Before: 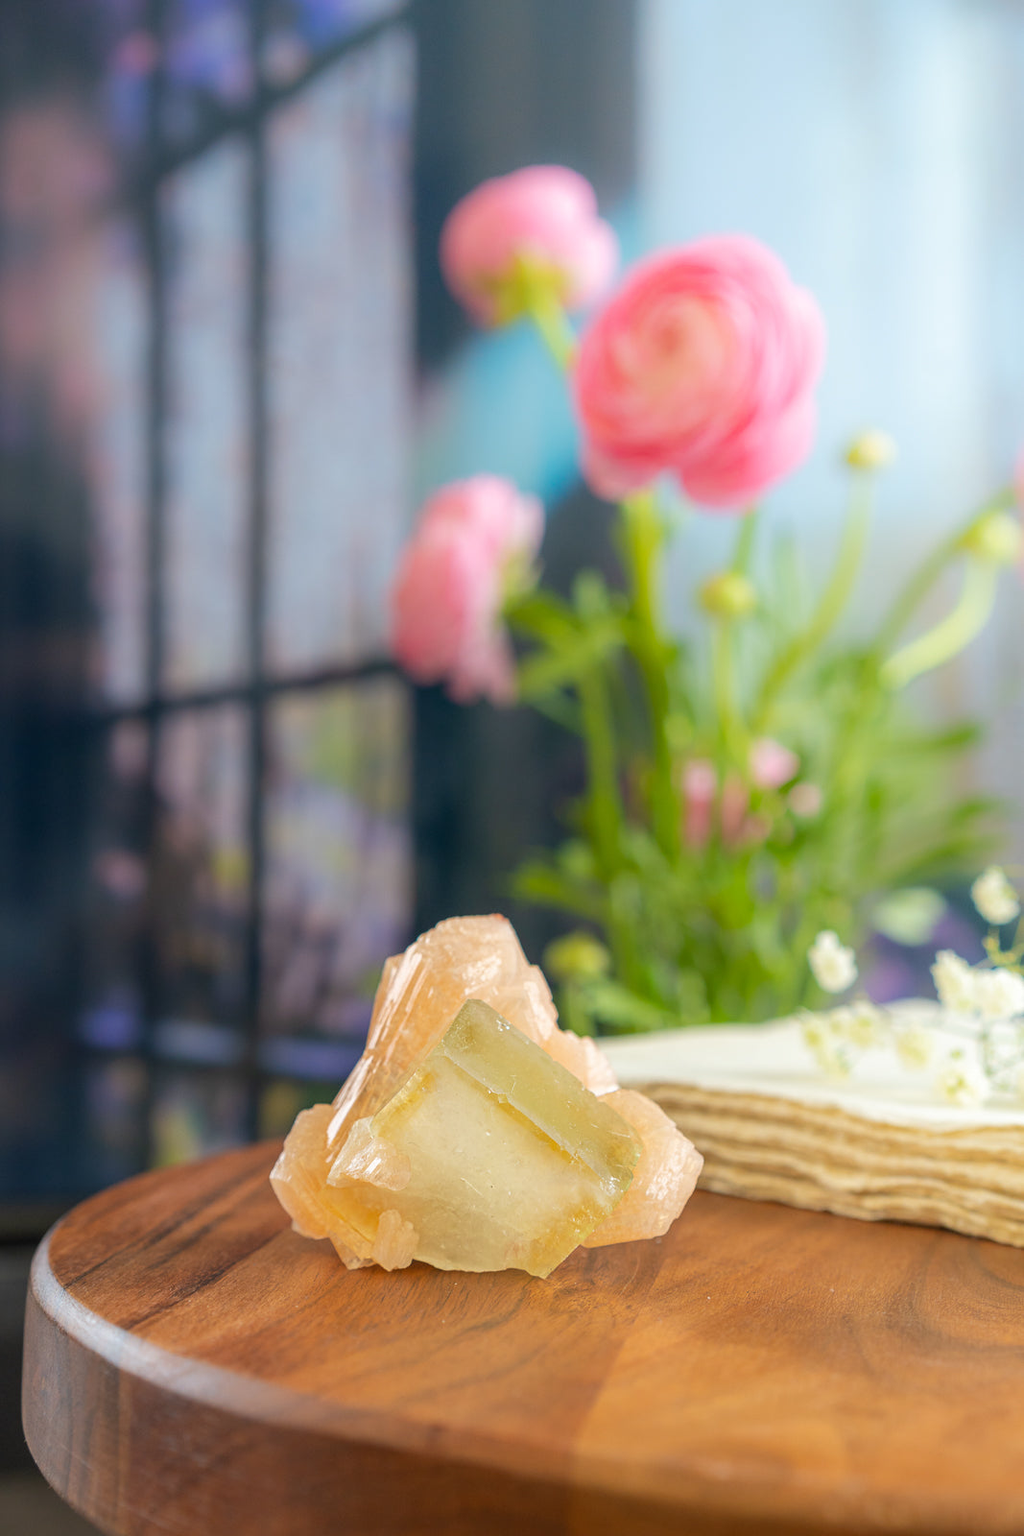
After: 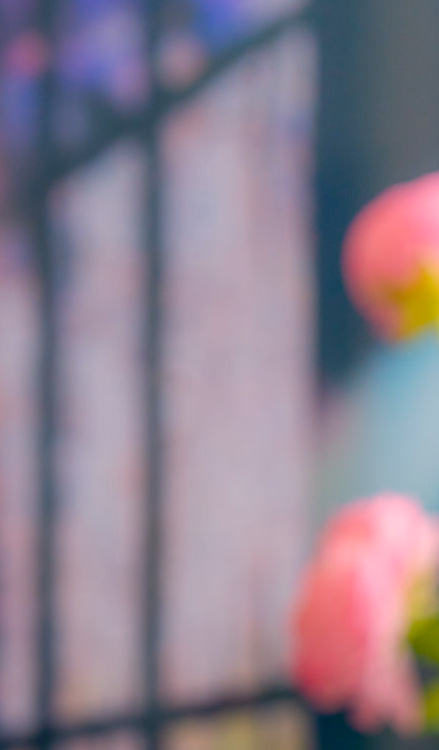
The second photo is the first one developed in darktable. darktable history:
crop and rotate: left 10.878%, top 0.069%, right 47.961%, bottom 53.034%
color balance rgb: power › hue 73.35°, highlights gain › chroma 4.521%, highlights gain › hue 30.95°, perceptual saturation grading › global saturation 20%, perceptual saturation grading › highlights -25.276%, perceptual saturation grading › shadows 26.145%, global vibrance 20%
